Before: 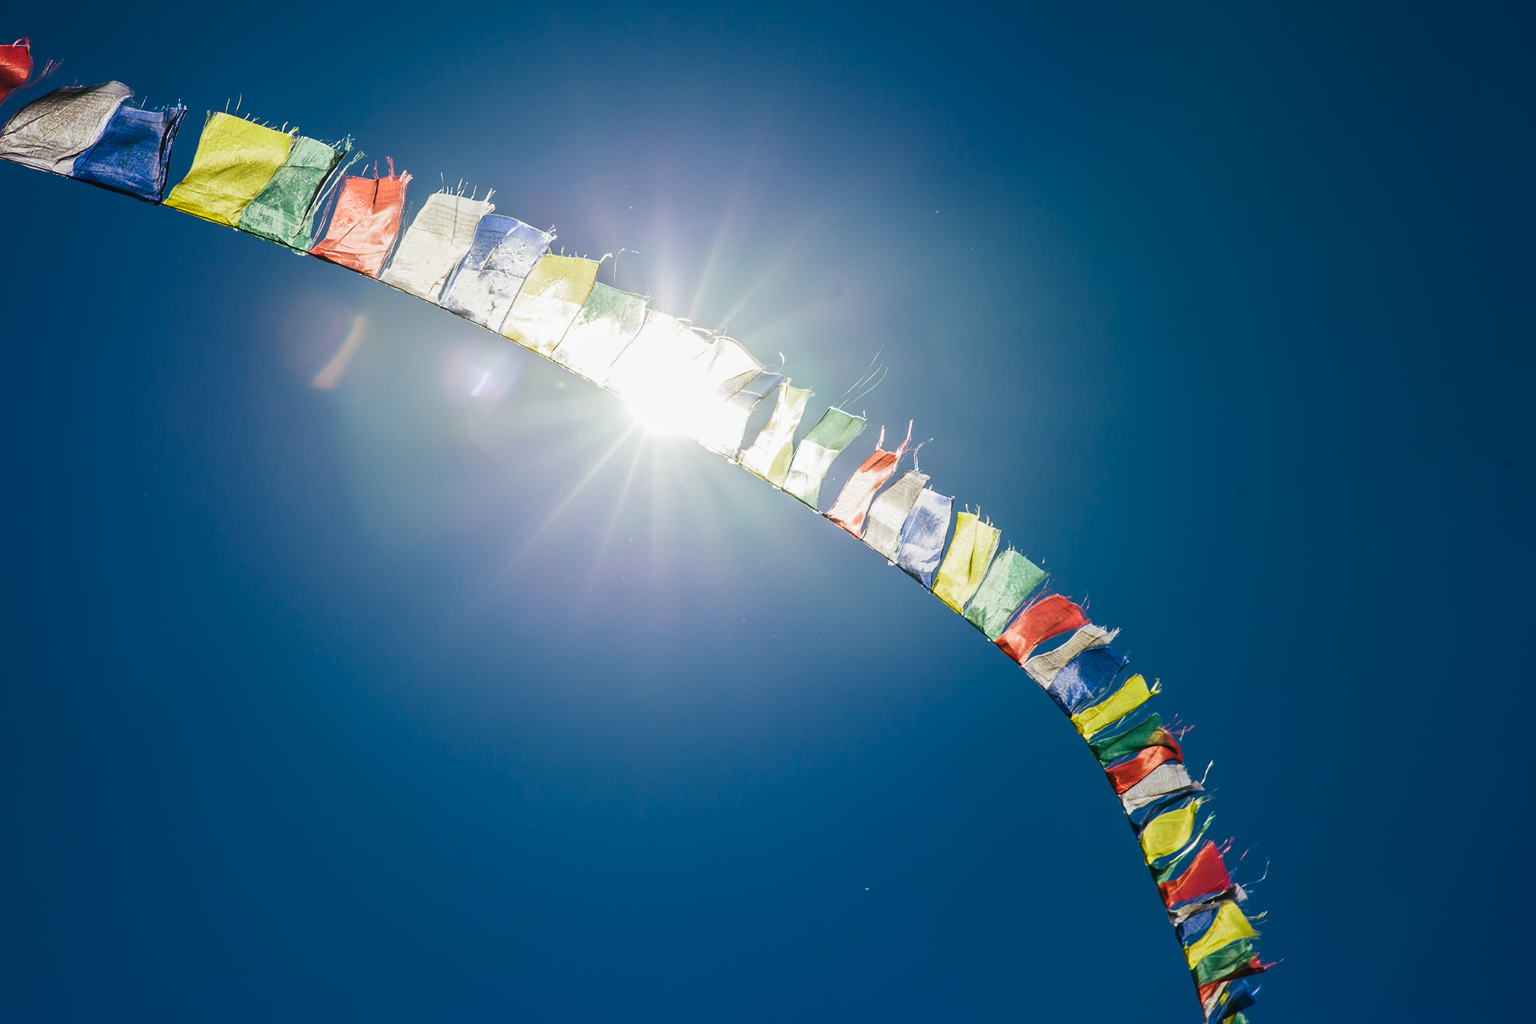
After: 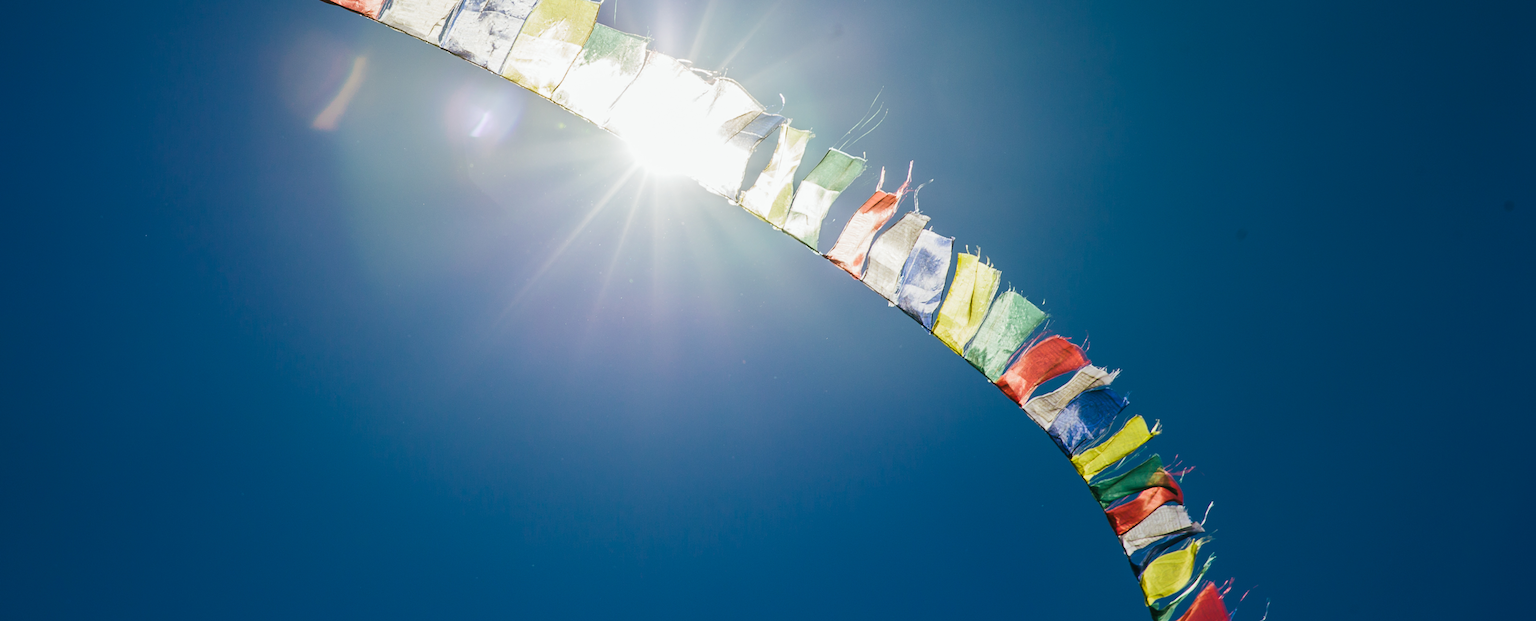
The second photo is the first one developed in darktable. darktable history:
crop and rotate: top 25.321%, bottom 13.929%
